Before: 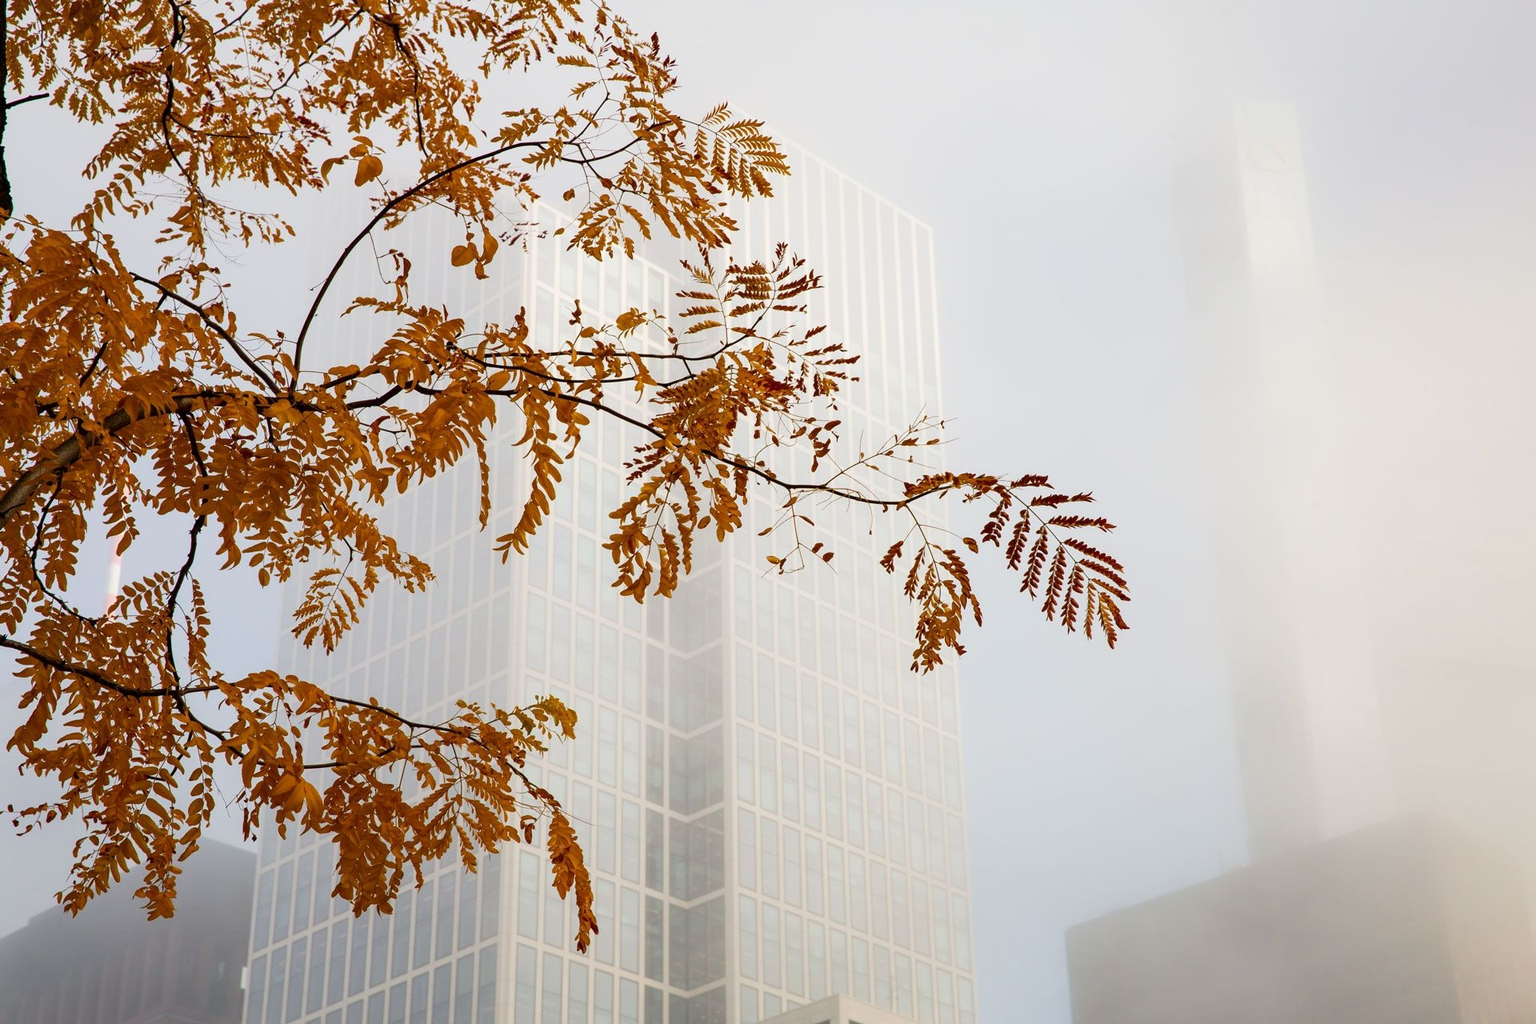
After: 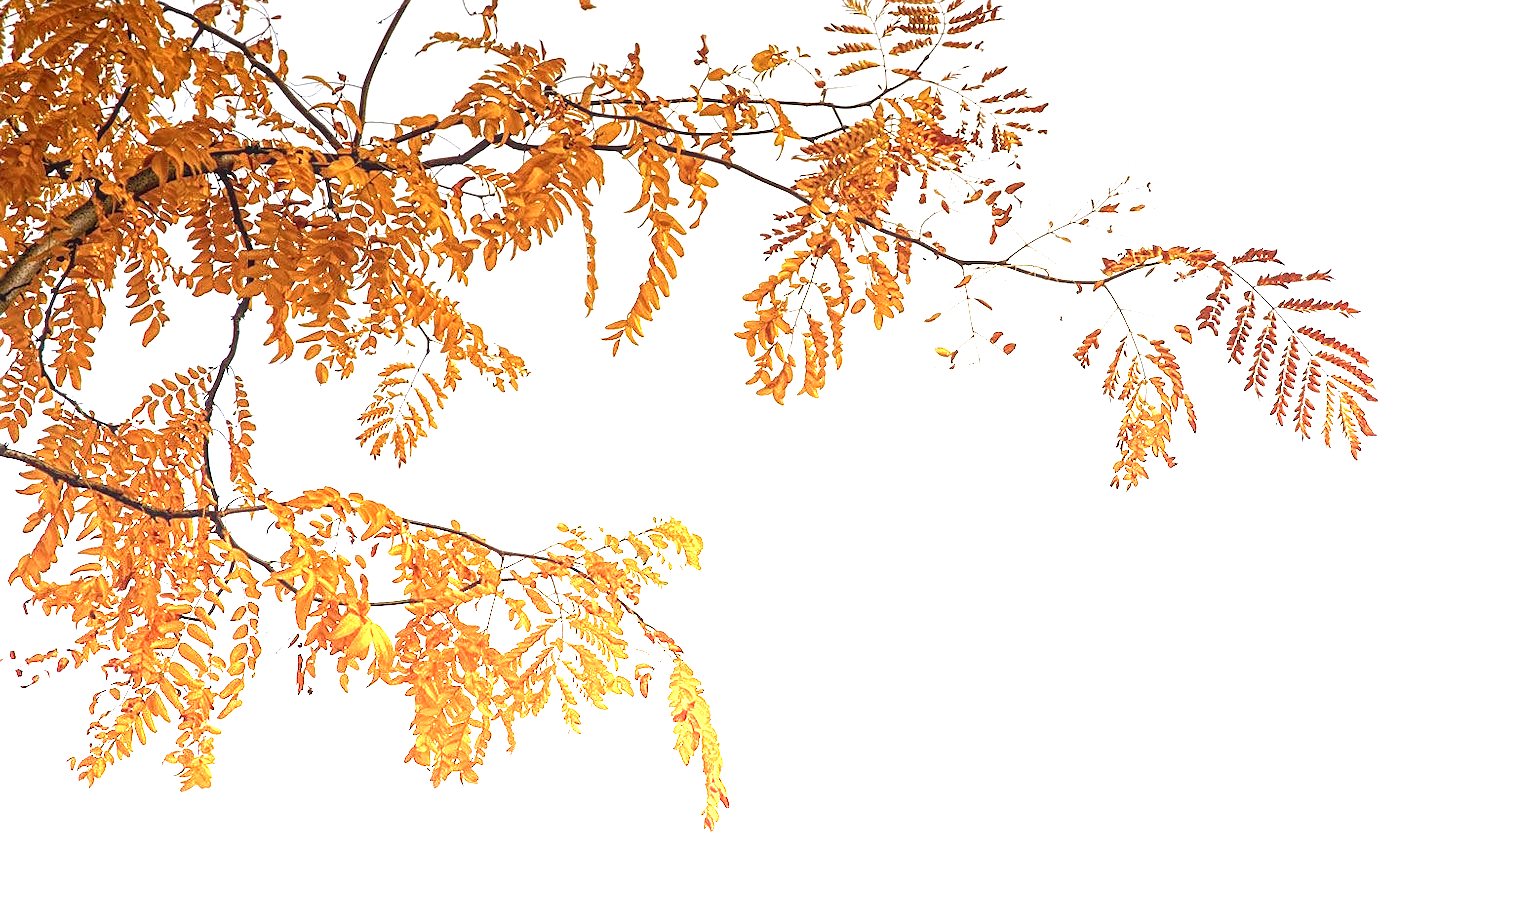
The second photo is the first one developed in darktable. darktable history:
local contrast: highlights 74%, shadows 55%, detail 176%, midtone range 0.207
crop: top 26.531%, right 17.959%
sharpen: on, module defaults
contrast brightness saturation: contrast 0.03, brightness -0.04
exposure: exposure 0.785 EV, compensate highlight preservation false
graduated density: density -3.9 EV
